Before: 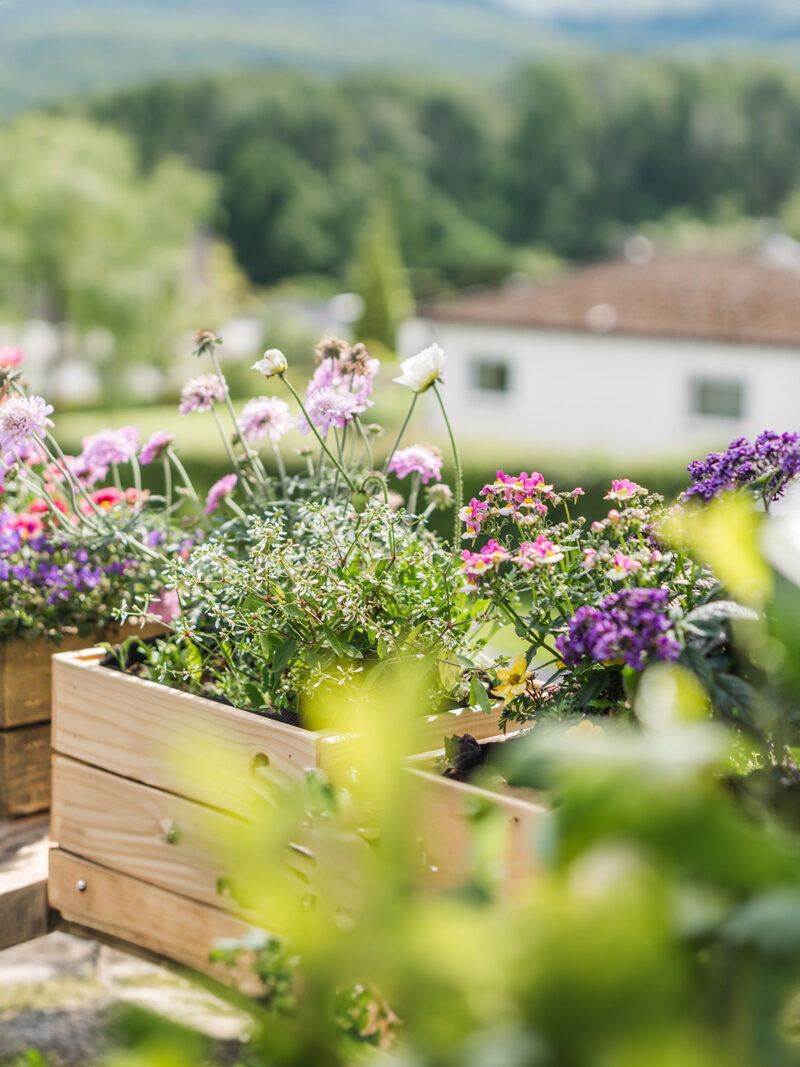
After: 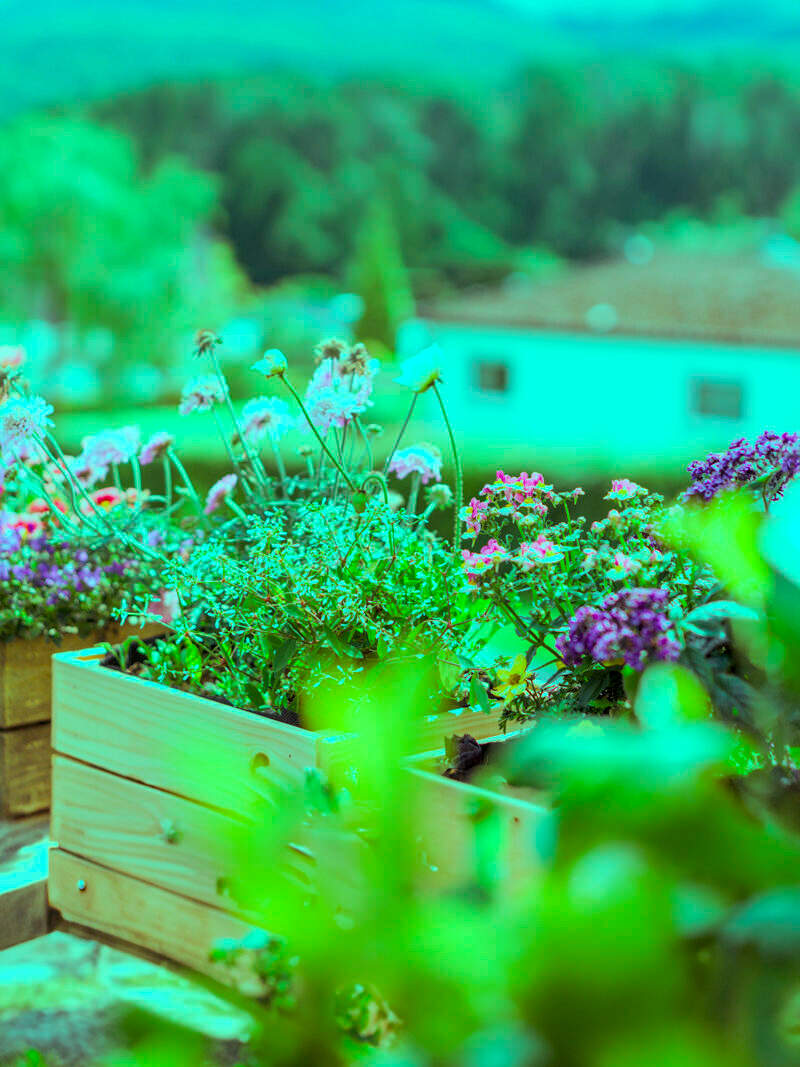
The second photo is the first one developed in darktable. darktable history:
color balance rgb: highlights gain › luminance 20.139%, highlights gain › chroma 13.164%, highlights gain › hue 173.77°, global offset › luminance -0.482%, perceptual saturation grading › global saturation 19.413%, contrast -10.648%
